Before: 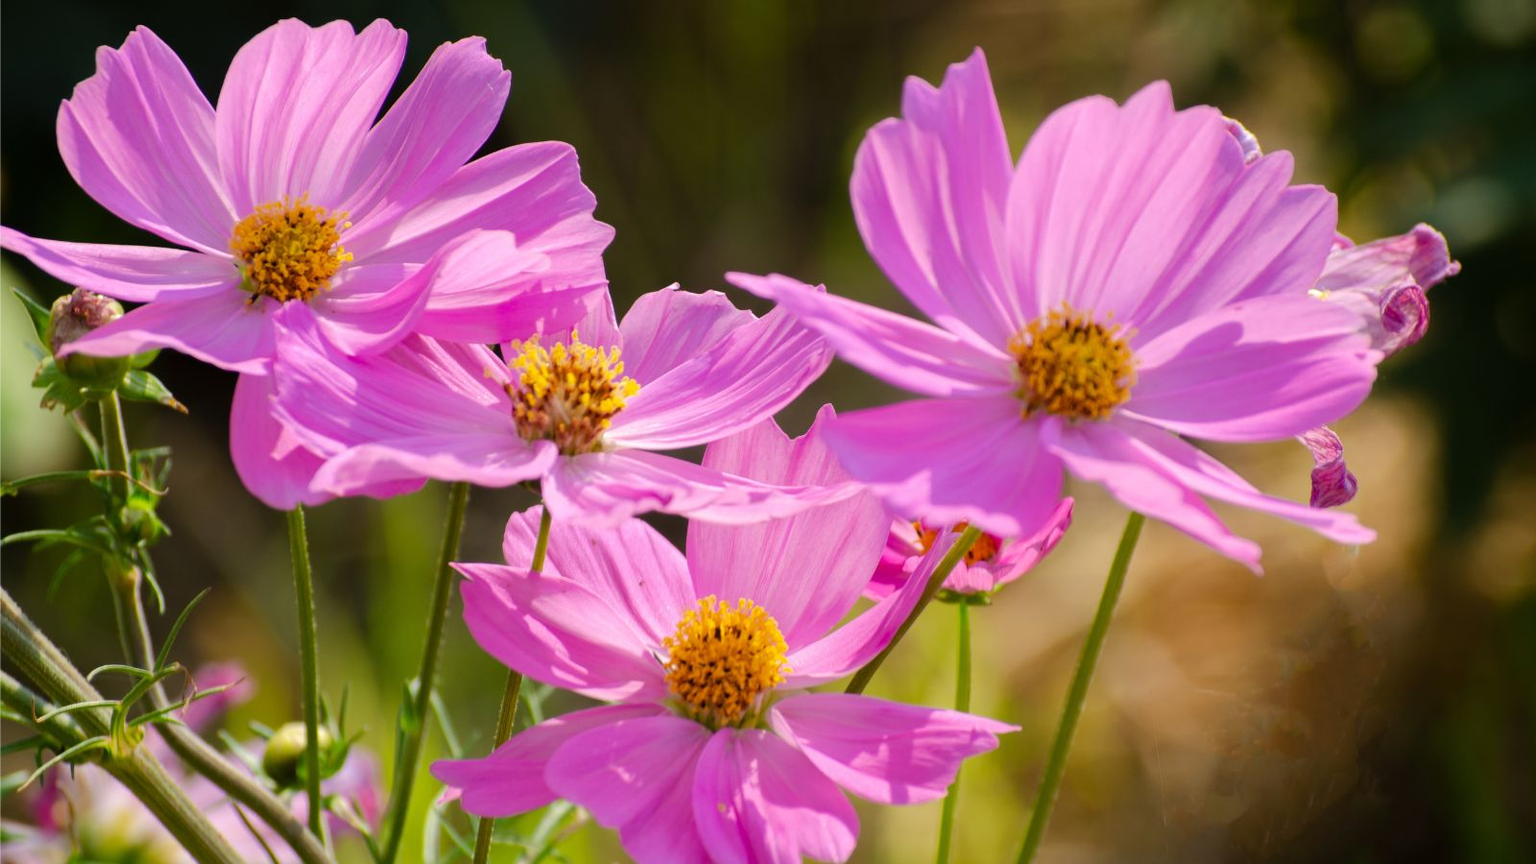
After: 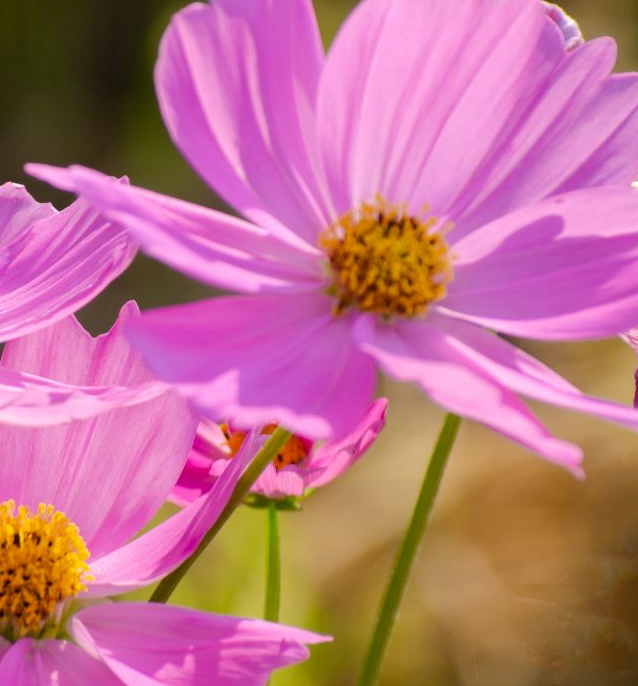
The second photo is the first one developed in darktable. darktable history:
crop: left 45.721%, top 13.393%, right 14.118%, bottom 10.01%
exposure: black level correction 0.001, compensate highlight preservation false
